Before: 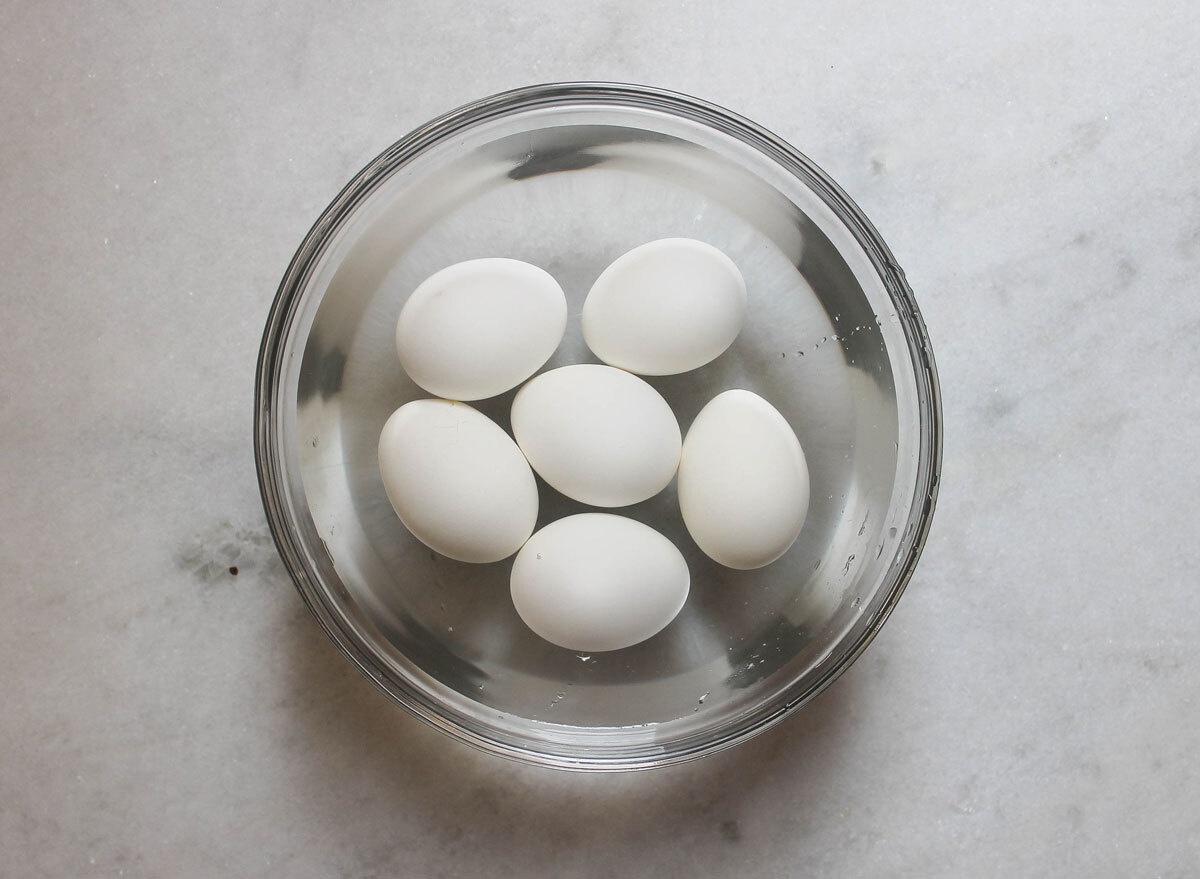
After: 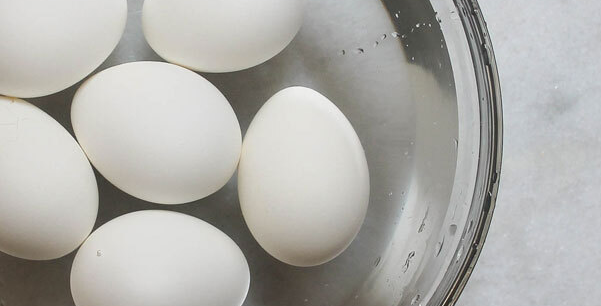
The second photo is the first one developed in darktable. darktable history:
crop: left 36.724%, top 34.533%, right 13.183%, bottom 30.602%
